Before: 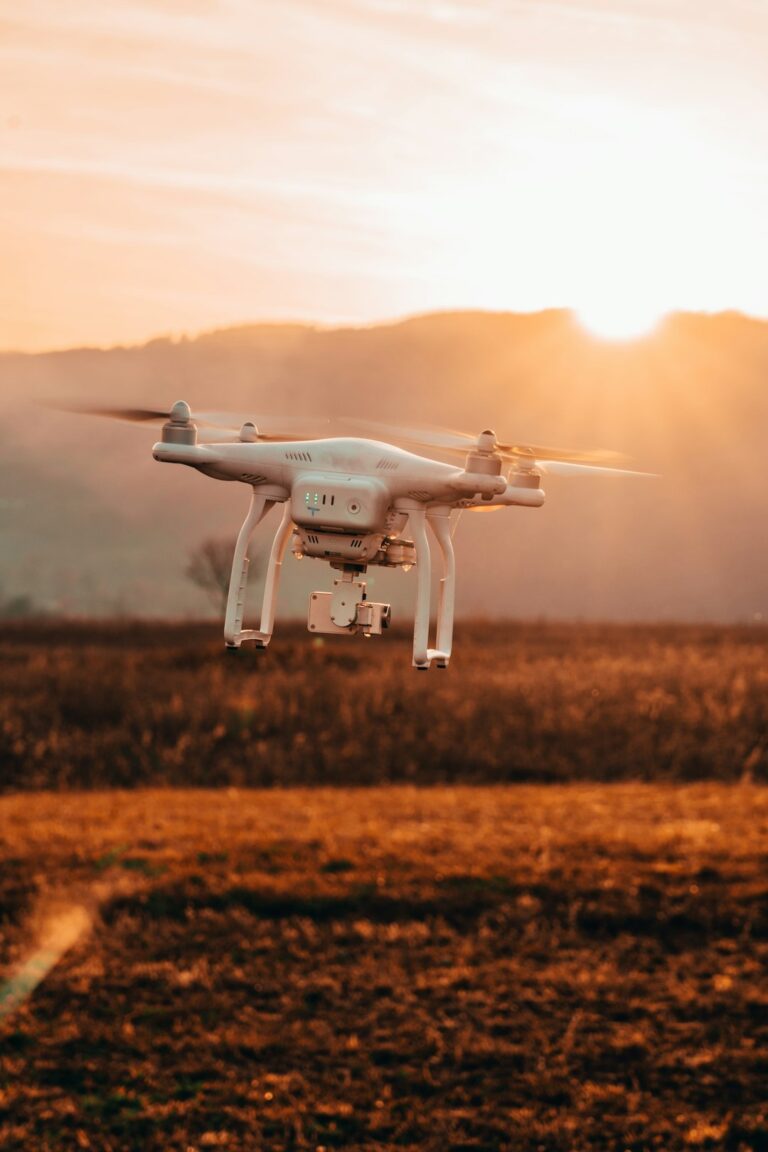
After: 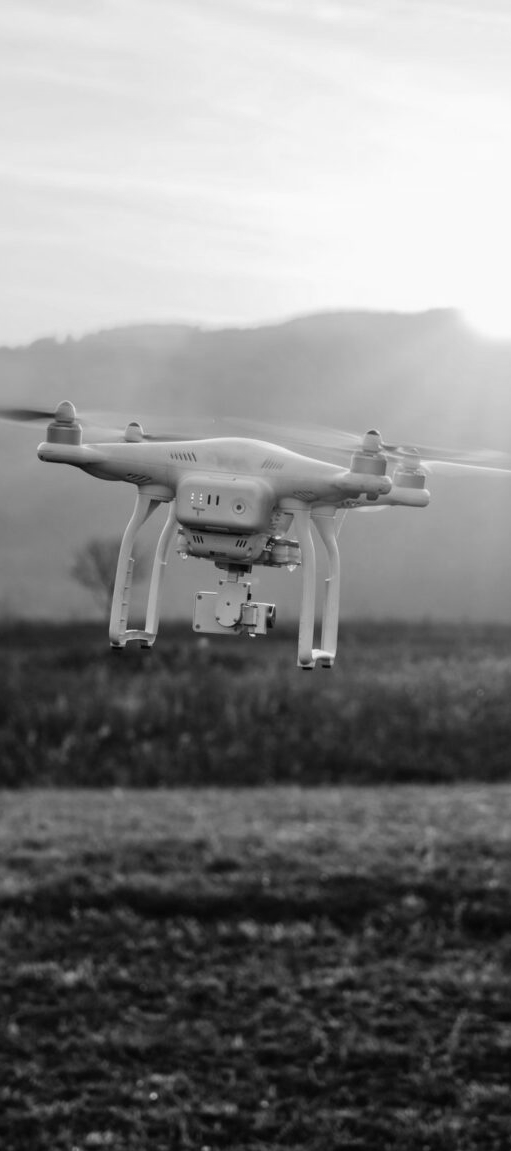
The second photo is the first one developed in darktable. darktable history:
crop and rotate: left 15.055%, right 18.278%
monochrome: on, module defaults
